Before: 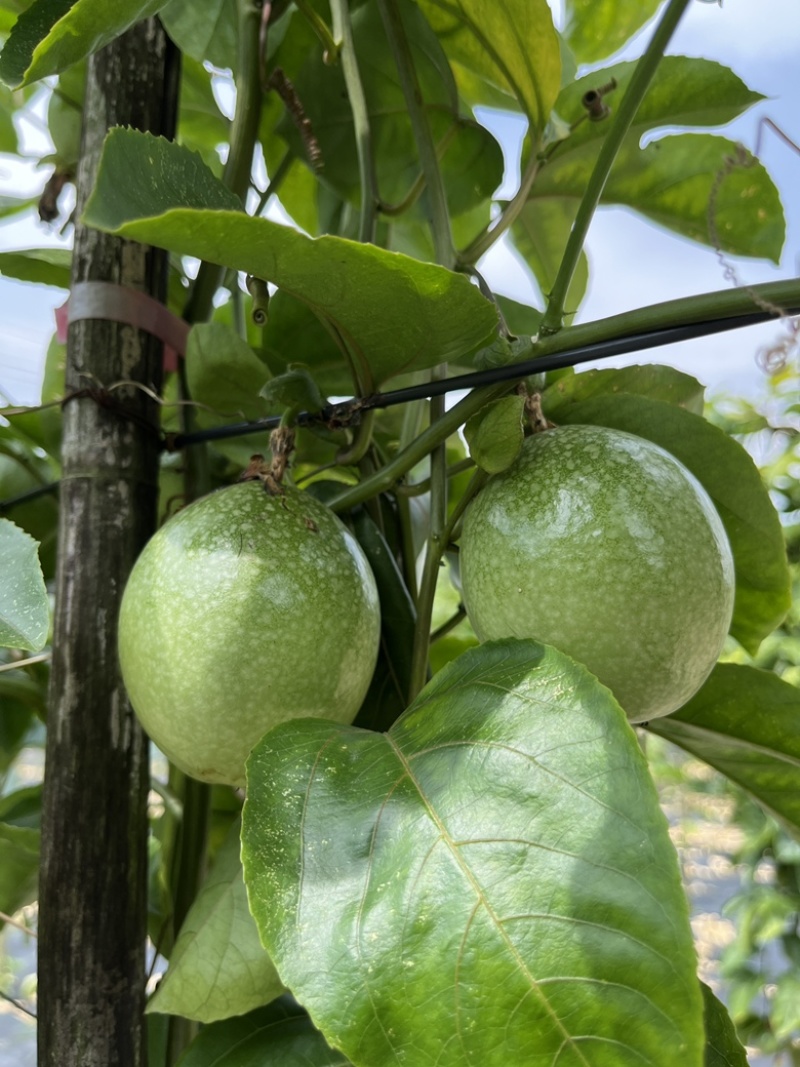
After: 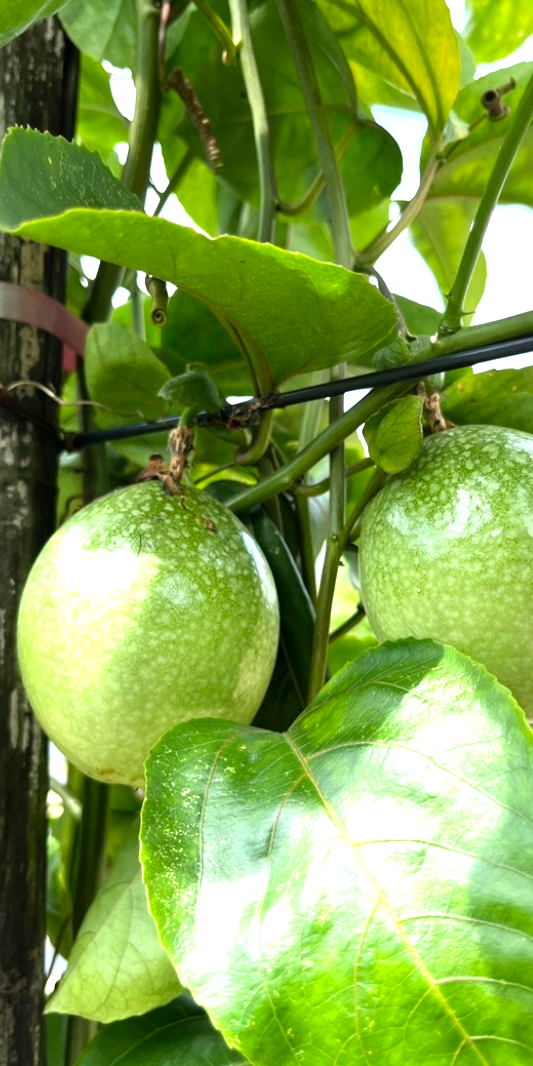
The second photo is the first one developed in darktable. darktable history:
vignetting: fall-off start 116.67%, fall-off radius 59.26%, brightness -0.31, saturation -0.056
crop and rotate: left 12.648%, right 20.685%
levels: levels [0, 0.352, 0.703]
